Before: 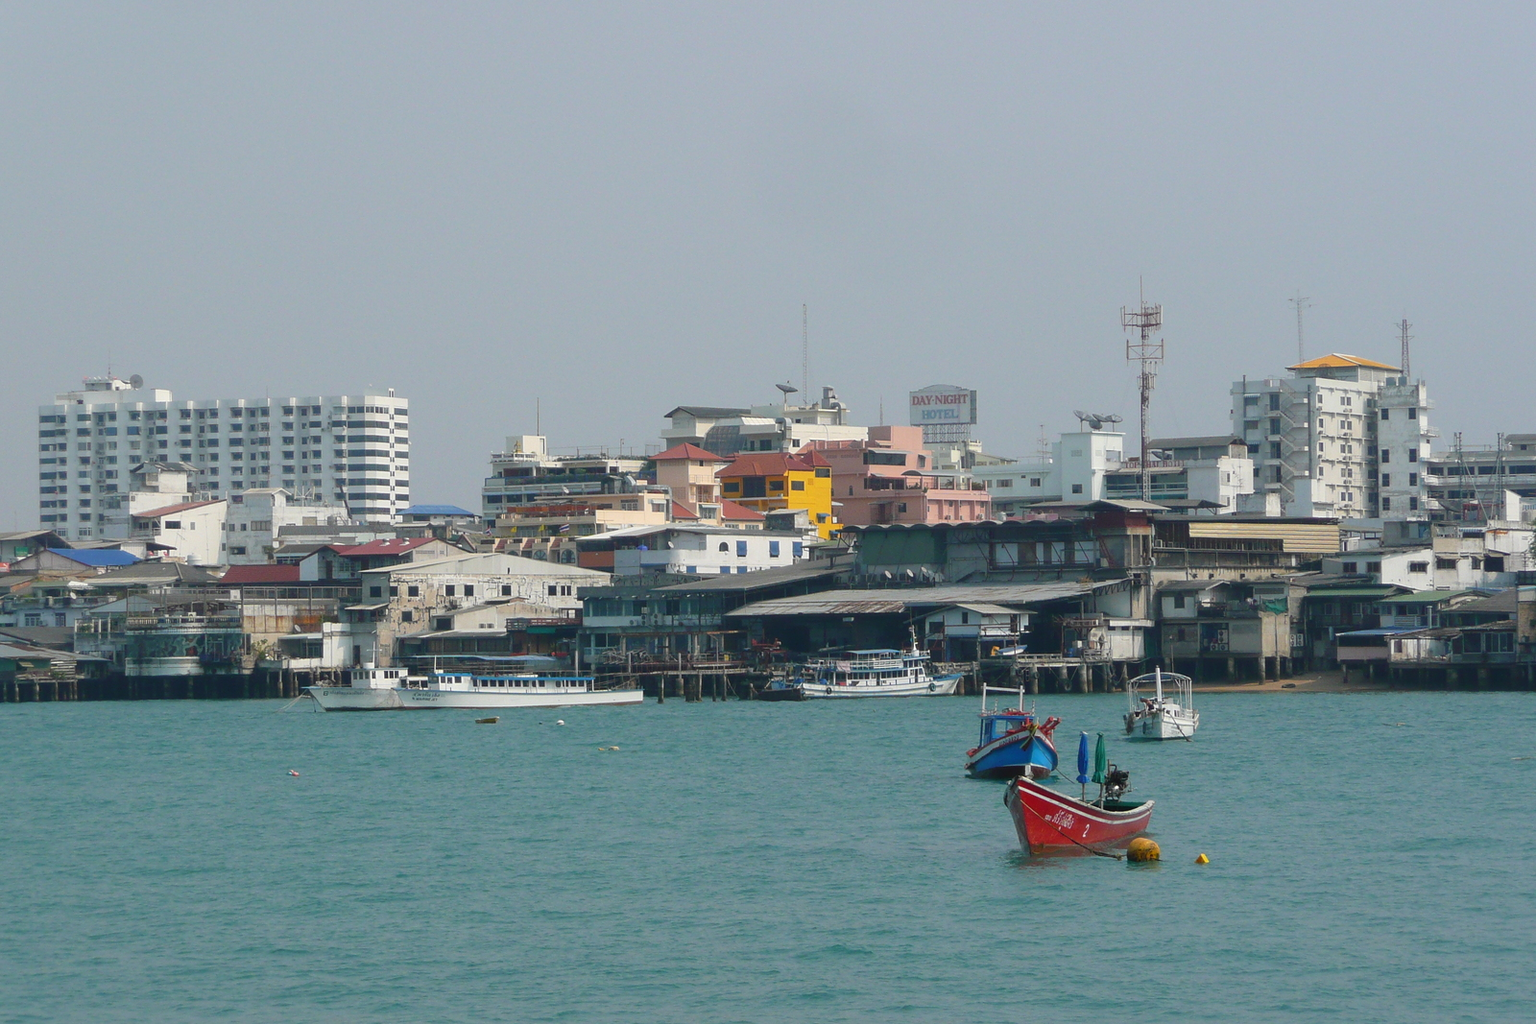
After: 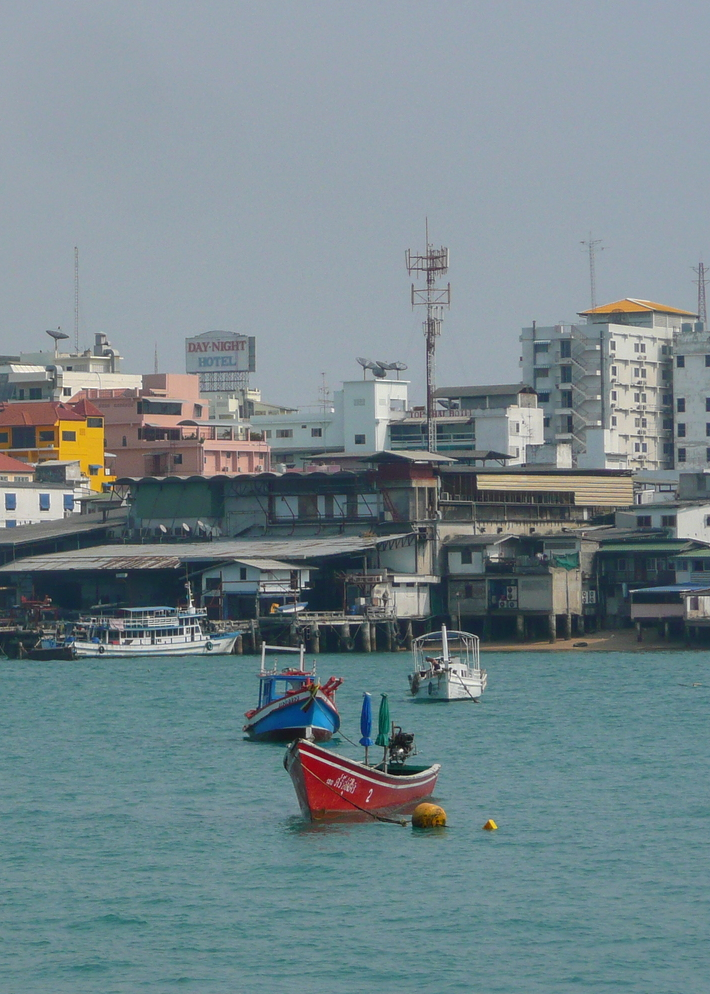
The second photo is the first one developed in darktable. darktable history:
shadows and highlights: on, module defaults
local contrast: detail 117%
tone equalizer: on, module defaults
crop: left 47.628%, top 6.643%, right 7.874%
